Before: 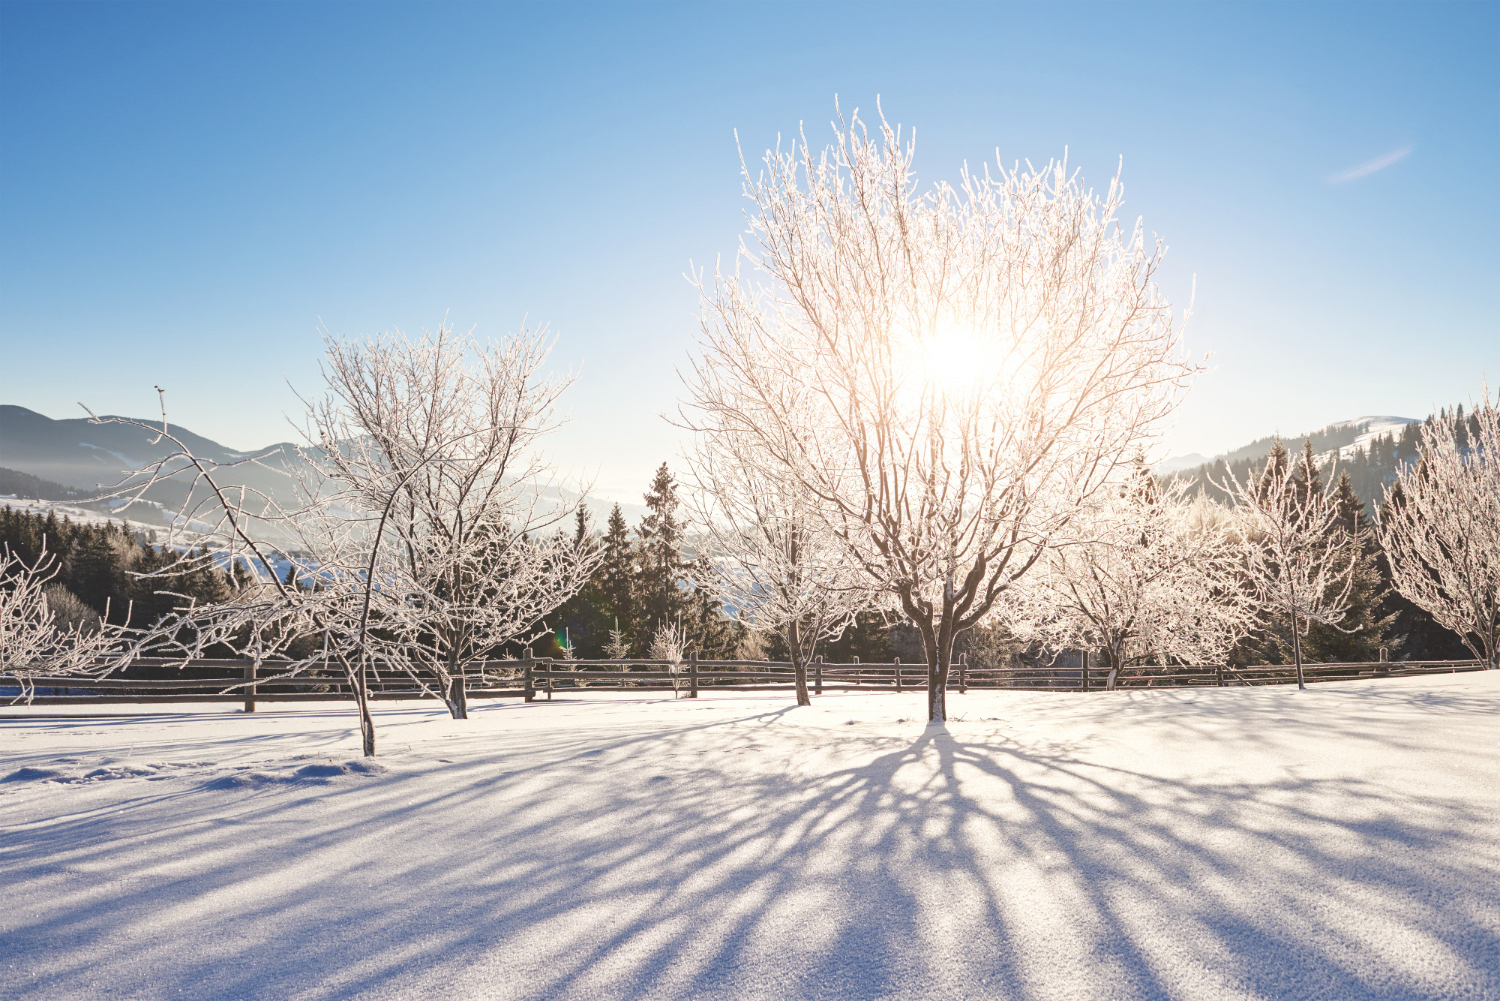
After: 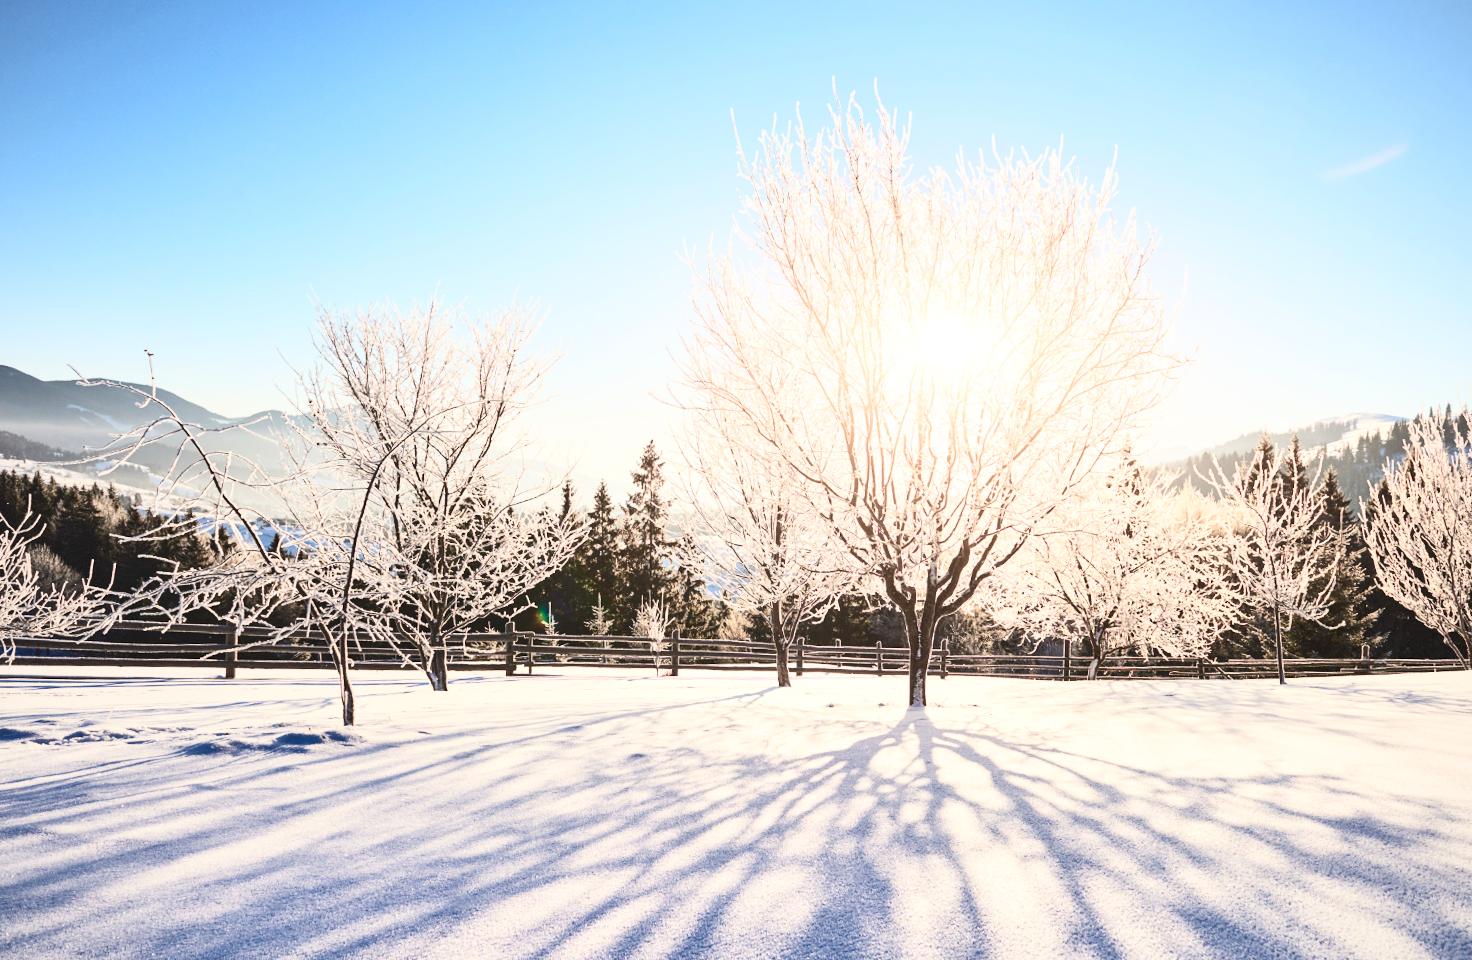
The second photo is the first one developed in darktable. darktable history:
rotate and perspective: rotation 1.57°, crop left 0.018, crop right 0.982, crop top 0.039, crop bottom 0.961
contrast brightness saturation: contrast 0.4, brightness 0.1, saturation 0.21
vignetting: fall-off start 85%, fall-off radius 80%, brightness -0.182, saturation -0.3, width/height ratio 1.219, dithering 8-bit output, unbound false
